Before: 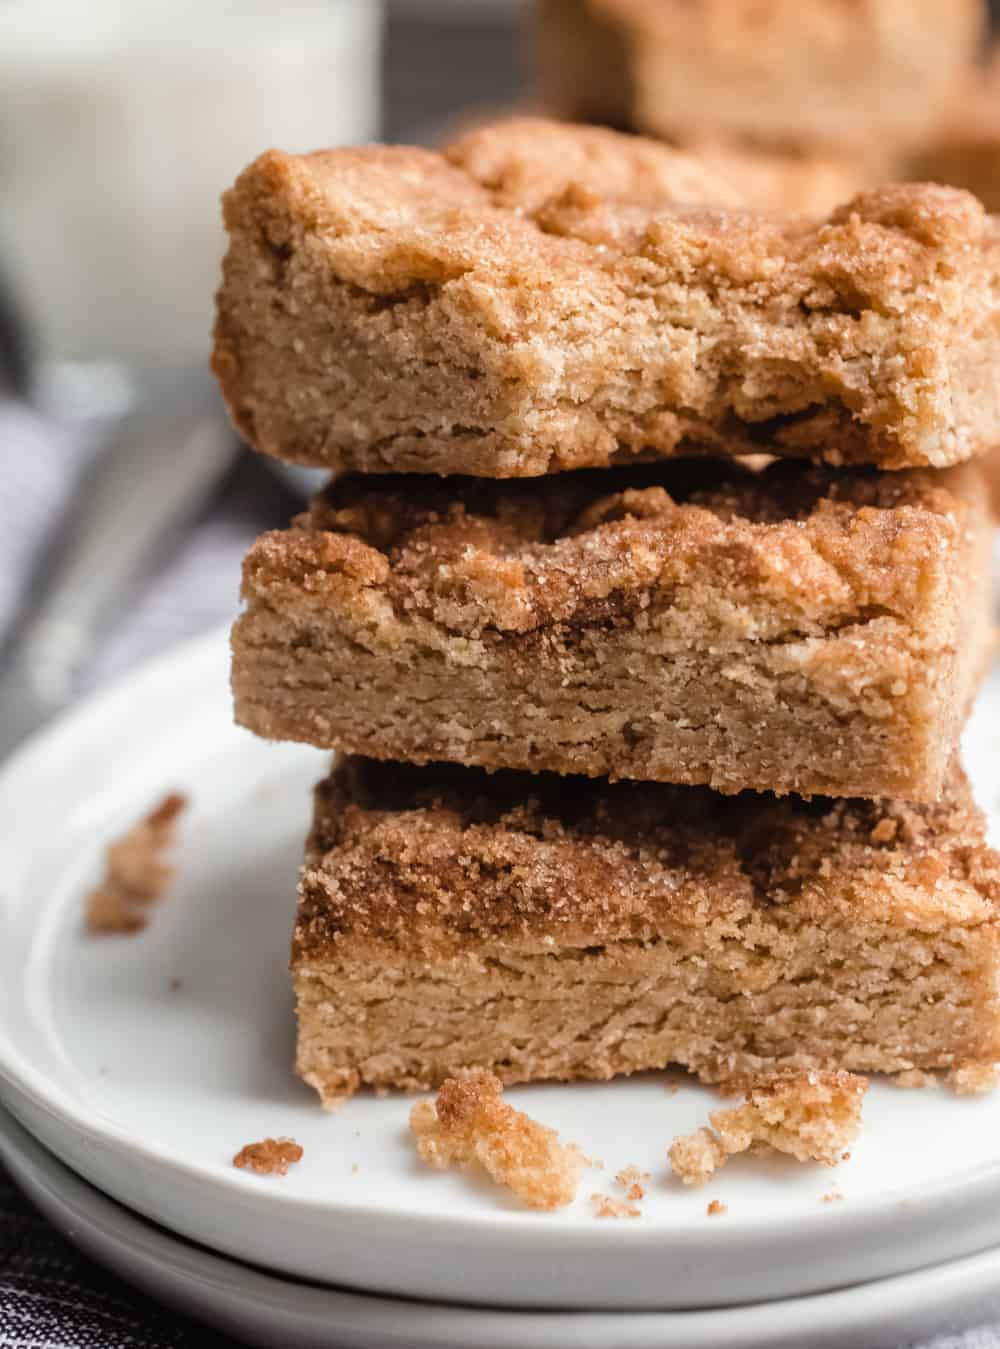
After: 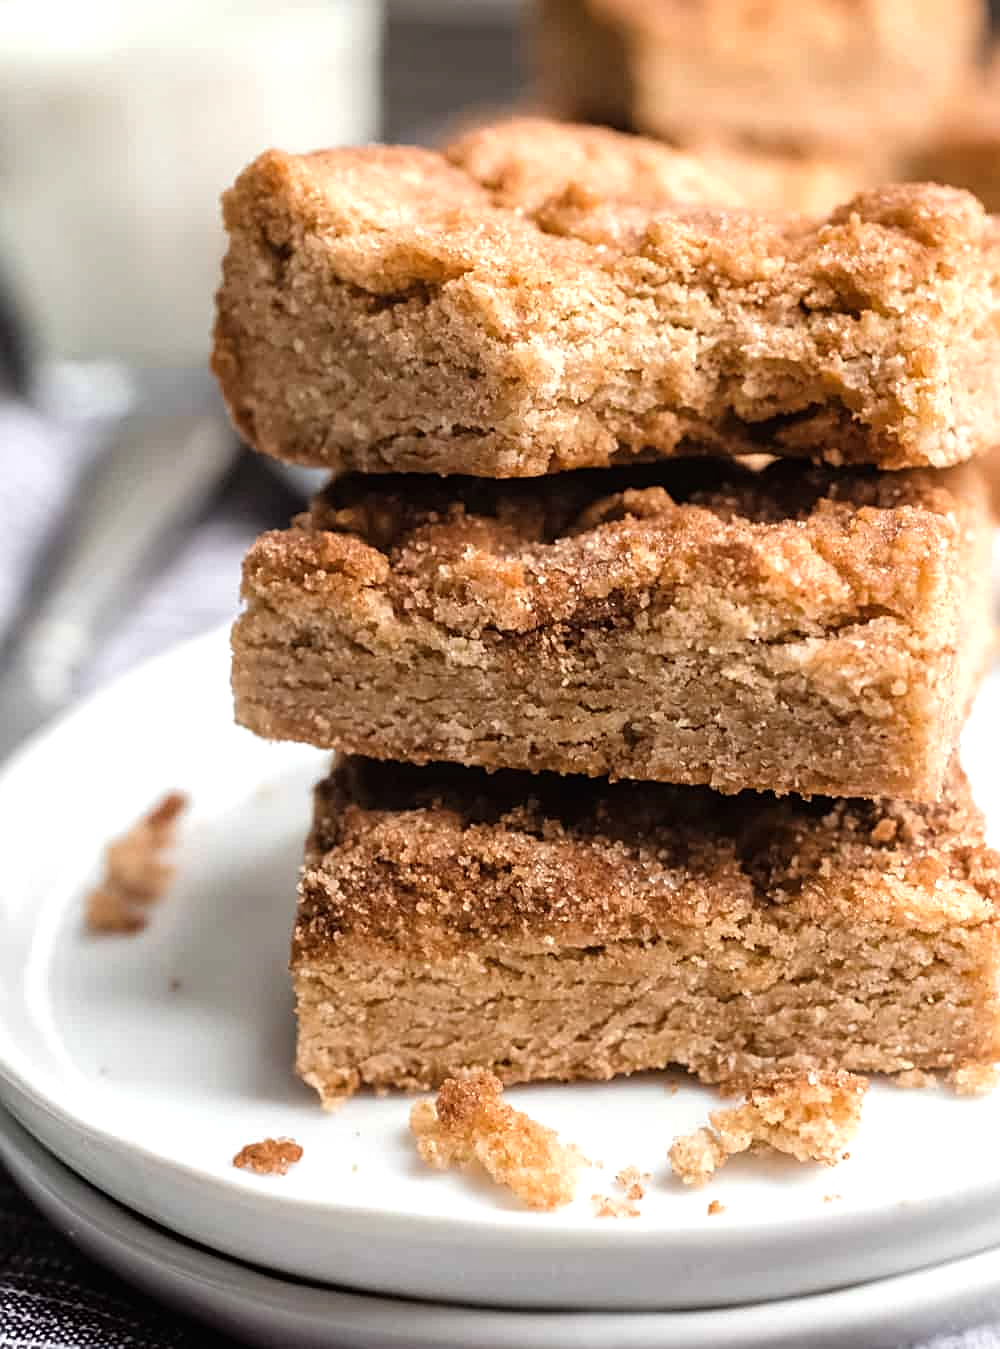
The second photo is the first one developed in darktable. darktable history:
local contrast: mode bilateral grid, contrast 10, coarseness 25, detail 115%, midtone range 0.2
sharpen: on, module defaults
tone equalizer: -8 EV -0.411 EV, -7 EV -0.364 EV, -6 EV -0.342 EV, -5 EV -0.222 EV, -3 EV 0.213 EV, -2 EV 0.347 EV, -1 EV 0.376 EV, +0 EV 0.424 EV
